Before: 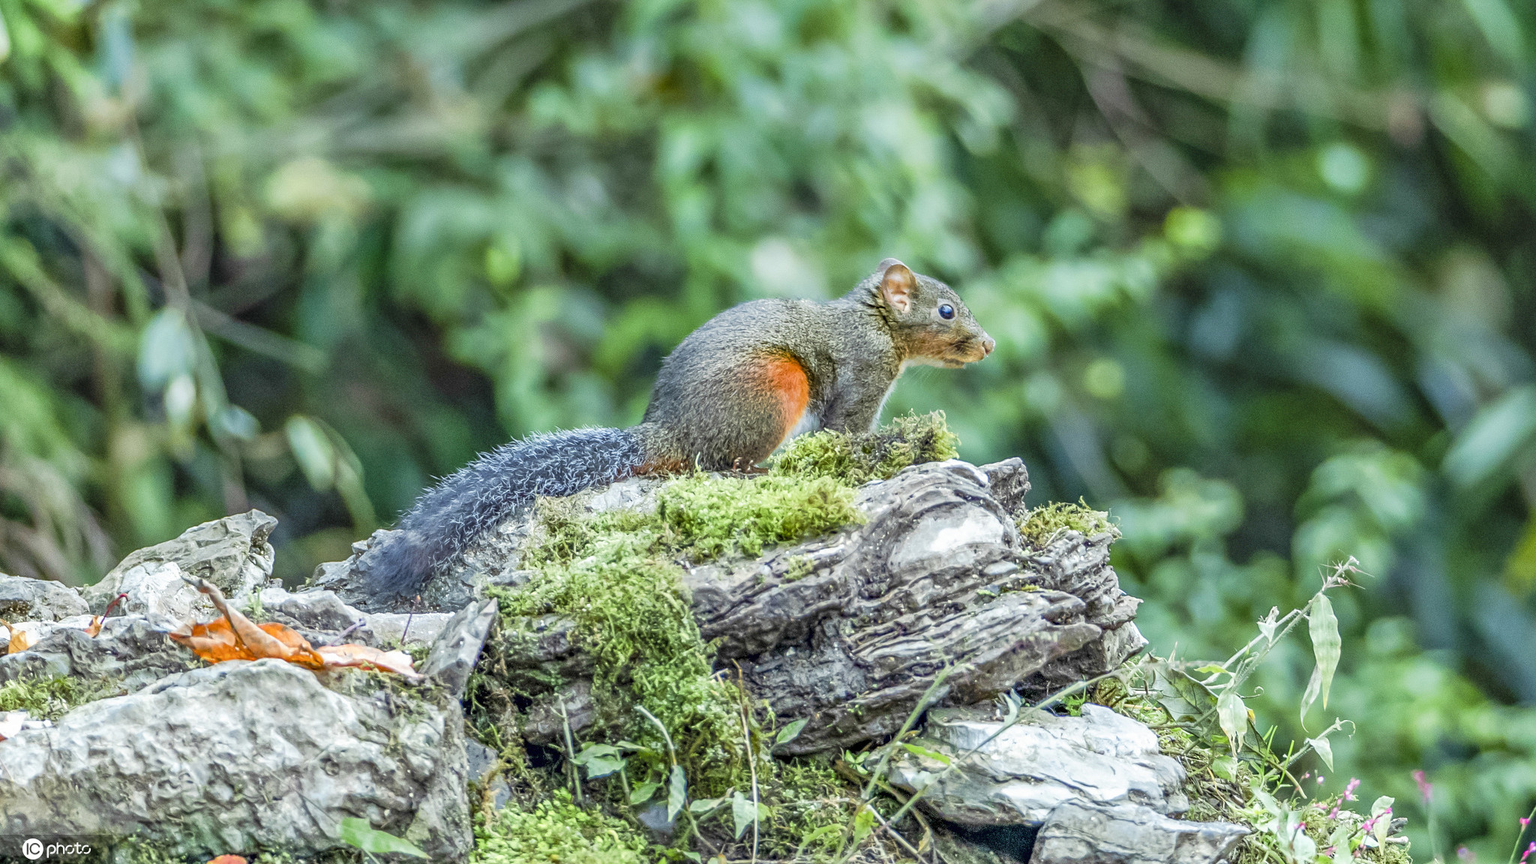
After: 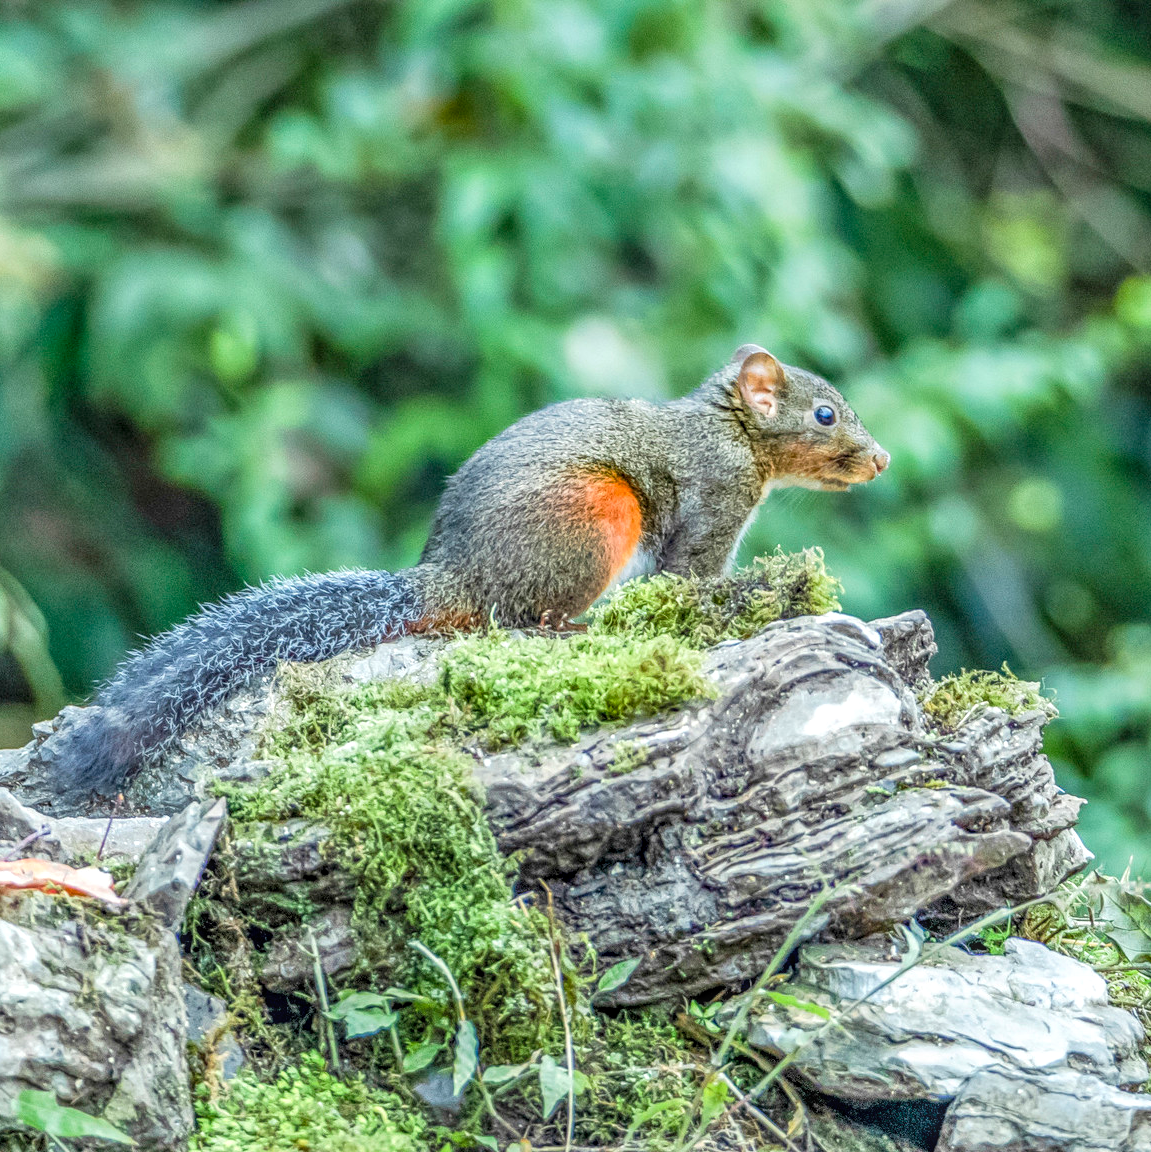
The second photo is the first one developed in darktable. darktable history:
tone equalizer: smoothing diameter 2.09%, edges refinement/feathering 20.08, mask exposure compensation -1.57 EV, filter diffusion 5
crop: left 21.383%, right 22.37%
local contrast: highlights 5%, shadows 6%, detail 133%
contrast brightness saturation: contrast 0.053, brightness 0.066, saturation 0.005
